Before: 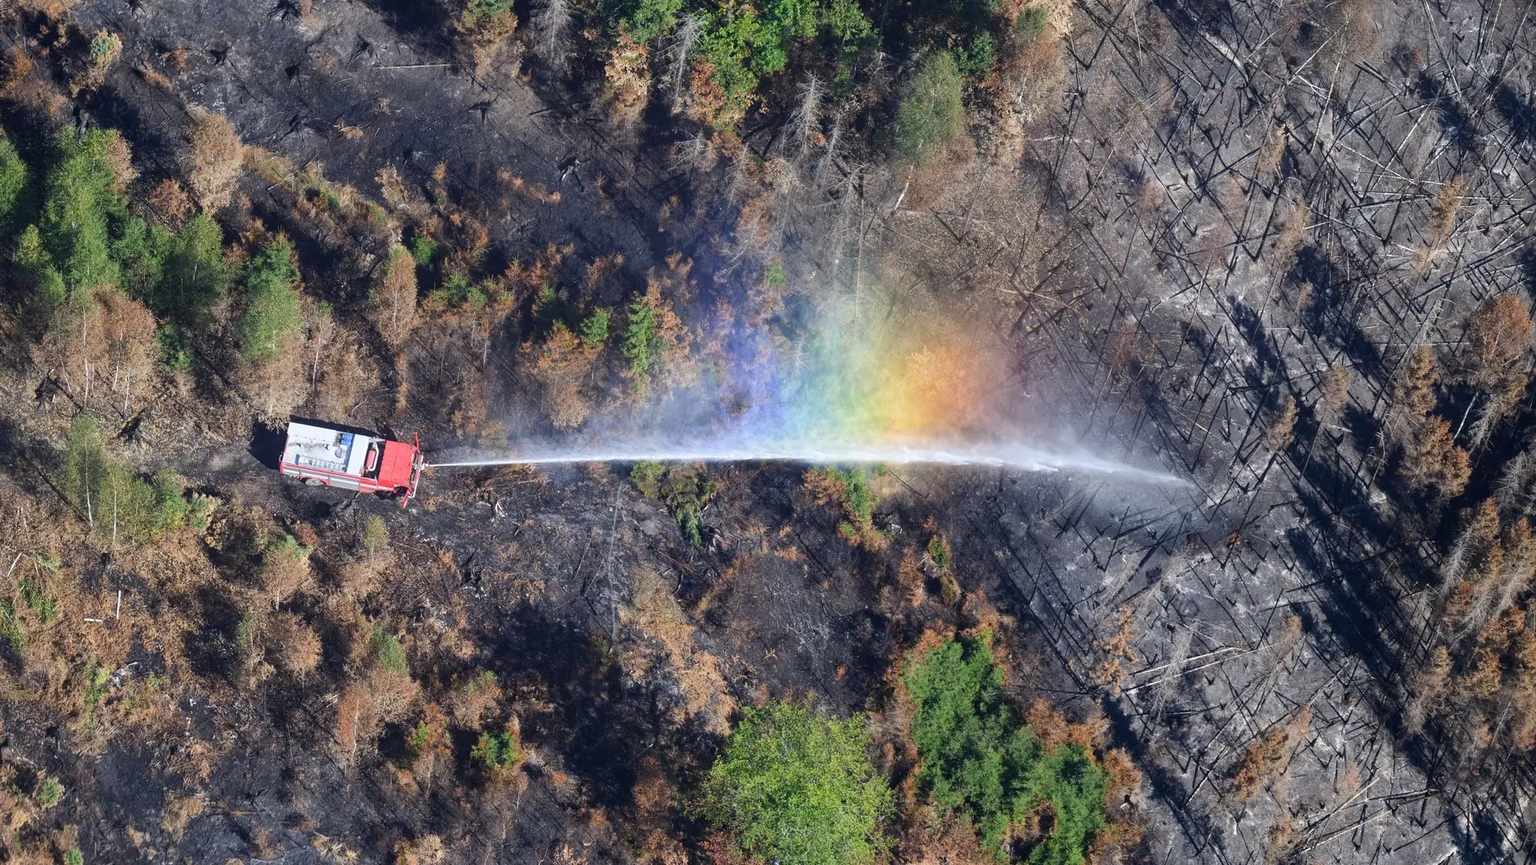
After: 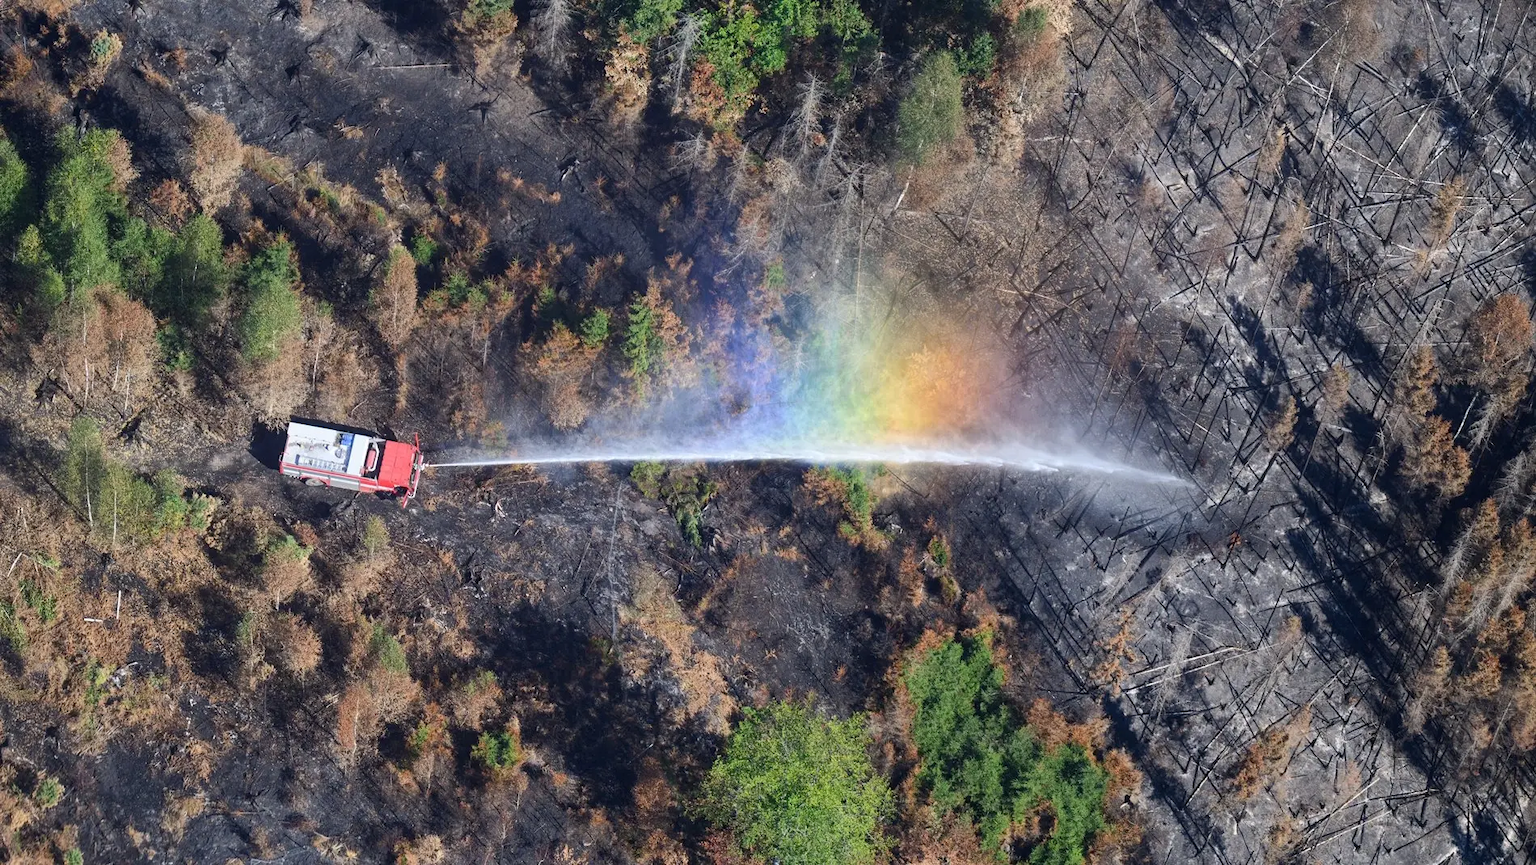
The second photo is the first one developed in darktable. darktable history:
tone curve: curves: ch0 [(0, 0) (0.003, 0.003) (0.011, 0.011) (0.025, 0.024) (0.044, 0.043) (0.069, 0.068) (0.1, 0.097) (0.136, 0.133) (0.177, 0.173) (0.224, 0.219) (0.277, 0.27) (0.335, 0.327) (0.399, 0.39) (0.468, 0.457) (0.543, 0.545) (0.623, 0.625) (0.709, 0.71) (0.801, 0.801) (0.898, 0.898) (1, 1)], color space Lab, independent channels, preserve colors none
